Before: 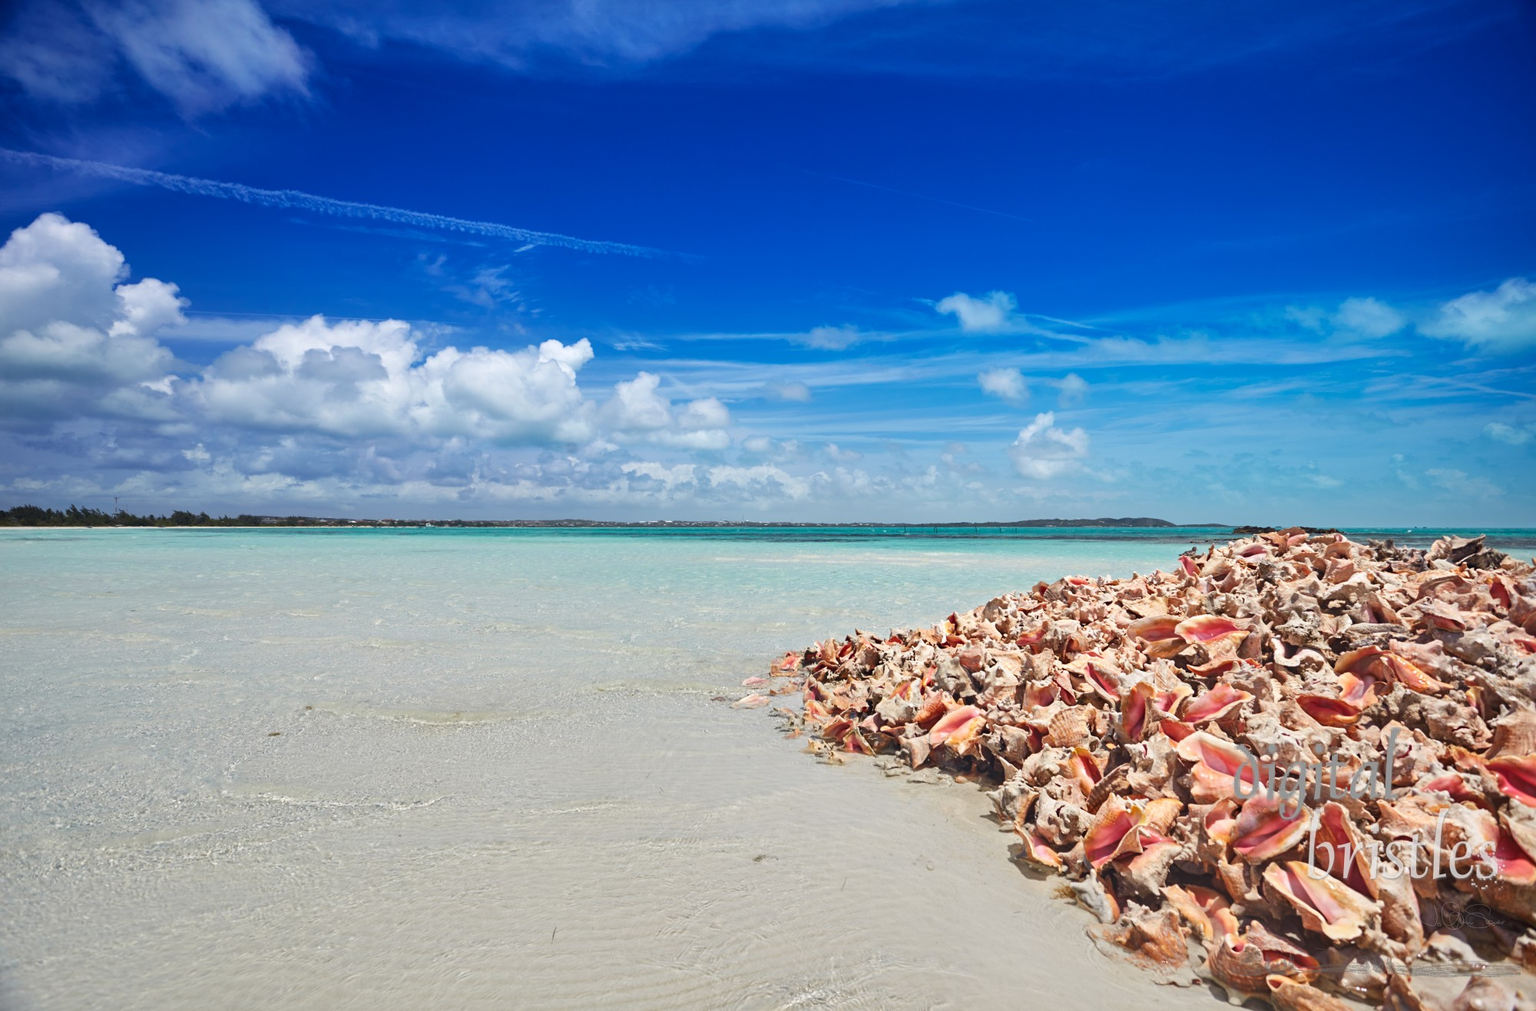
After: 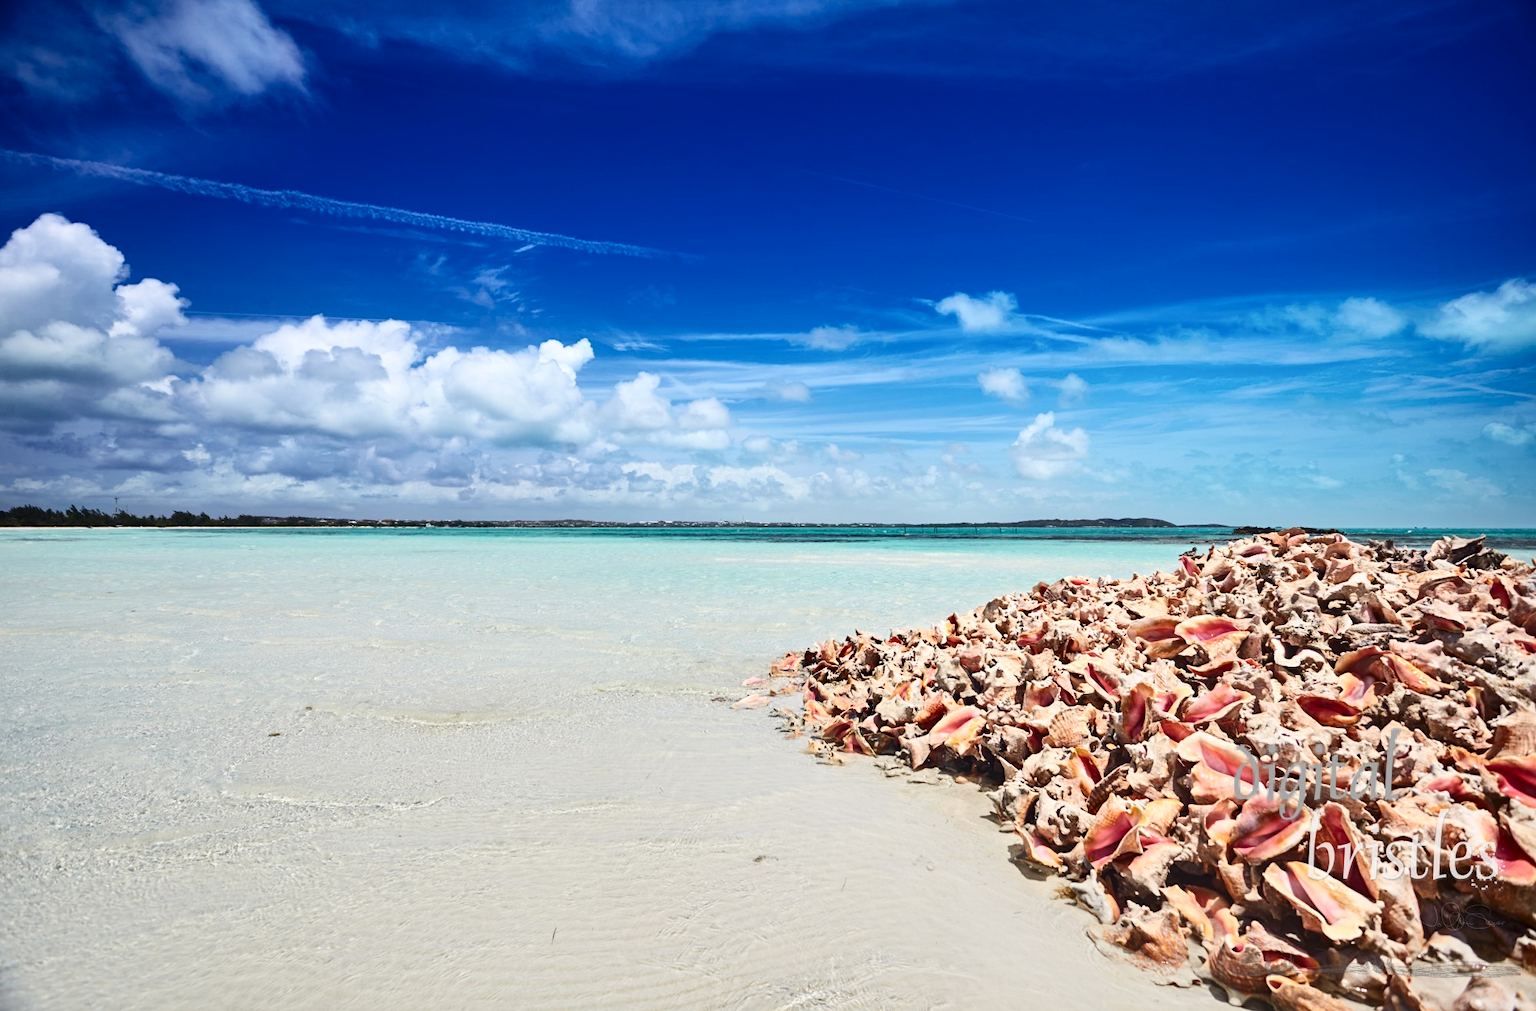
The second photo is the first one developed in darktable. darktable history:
contrast brightness saturation: contrast 0.279
tone equalizer: edges refinement/feathering 500, mask exposure compensation -1.57 EV, preserve details no
